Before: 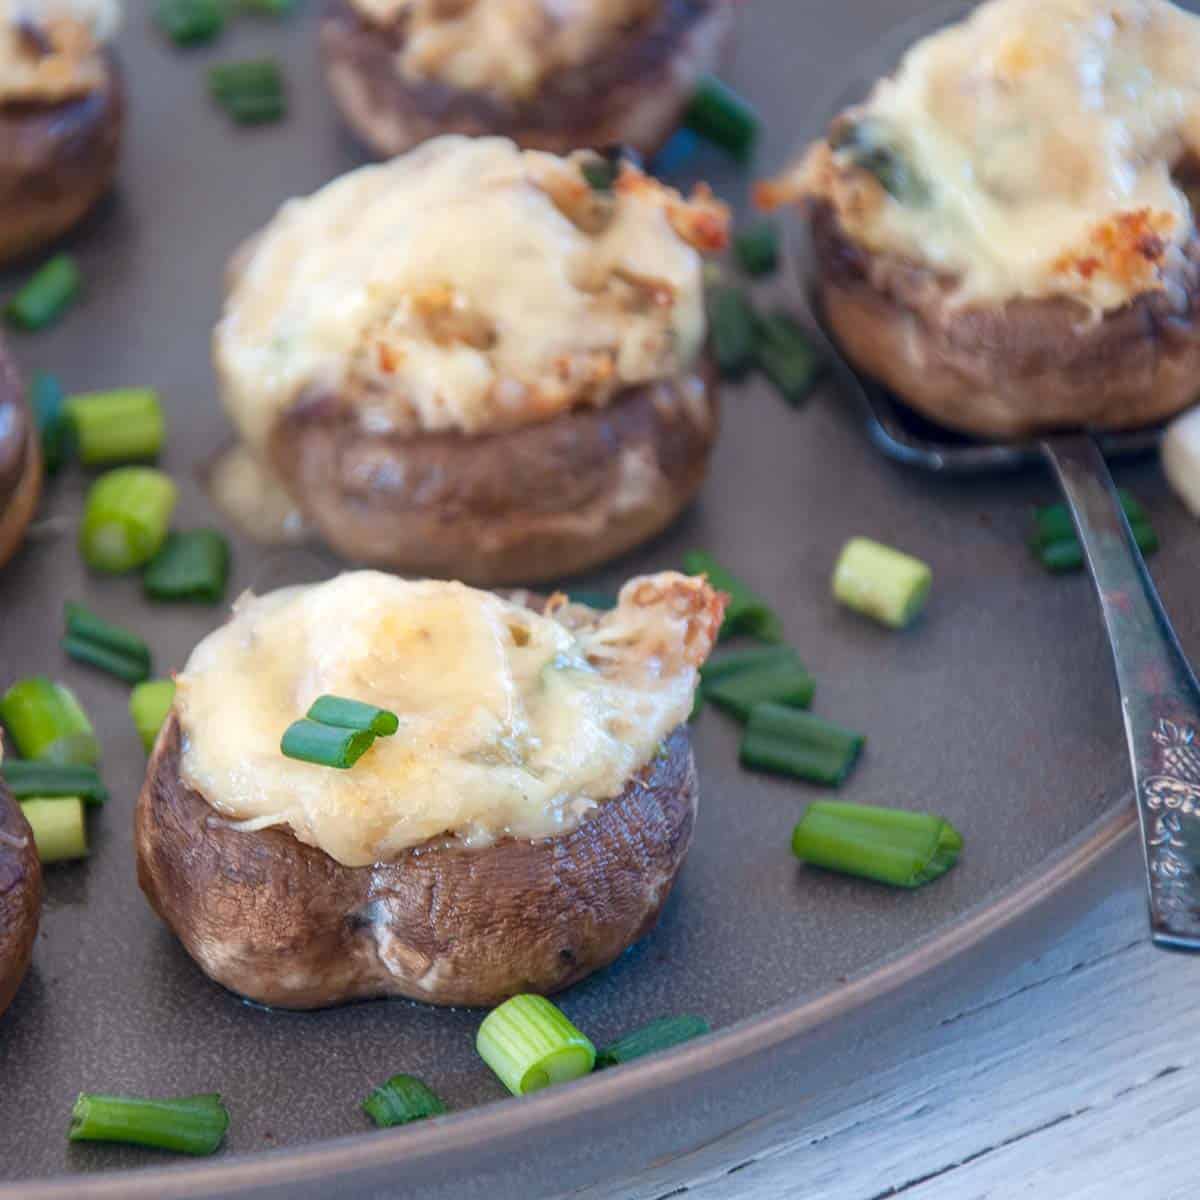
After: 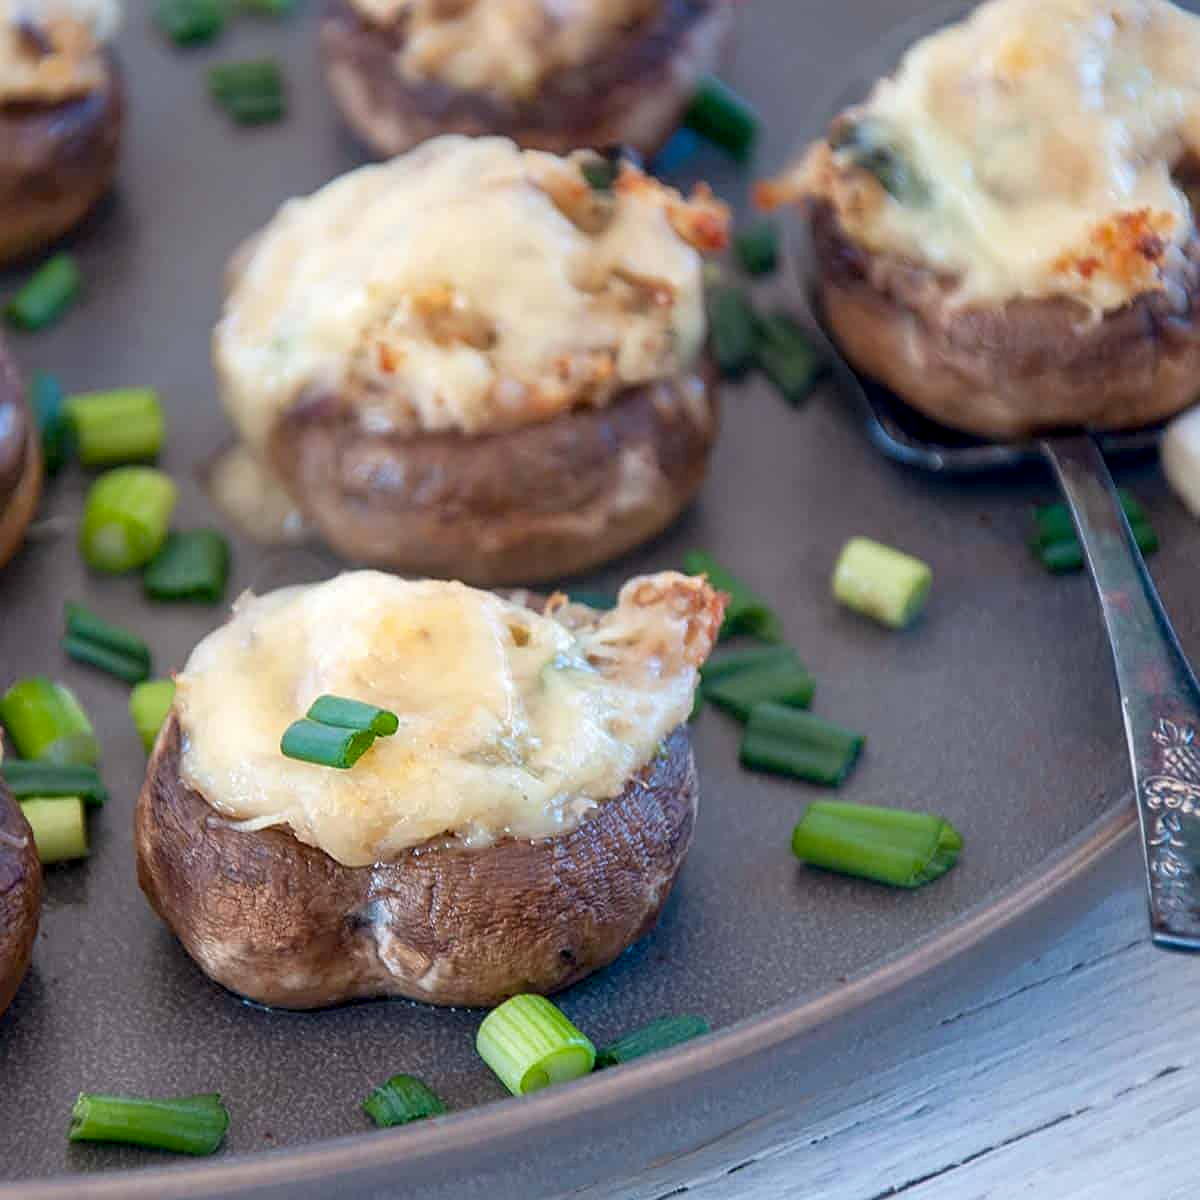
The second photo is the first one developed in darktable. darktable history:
exposure: black level correction 0.007, compensate highlight preservation false
sharpen: on, module defaults
